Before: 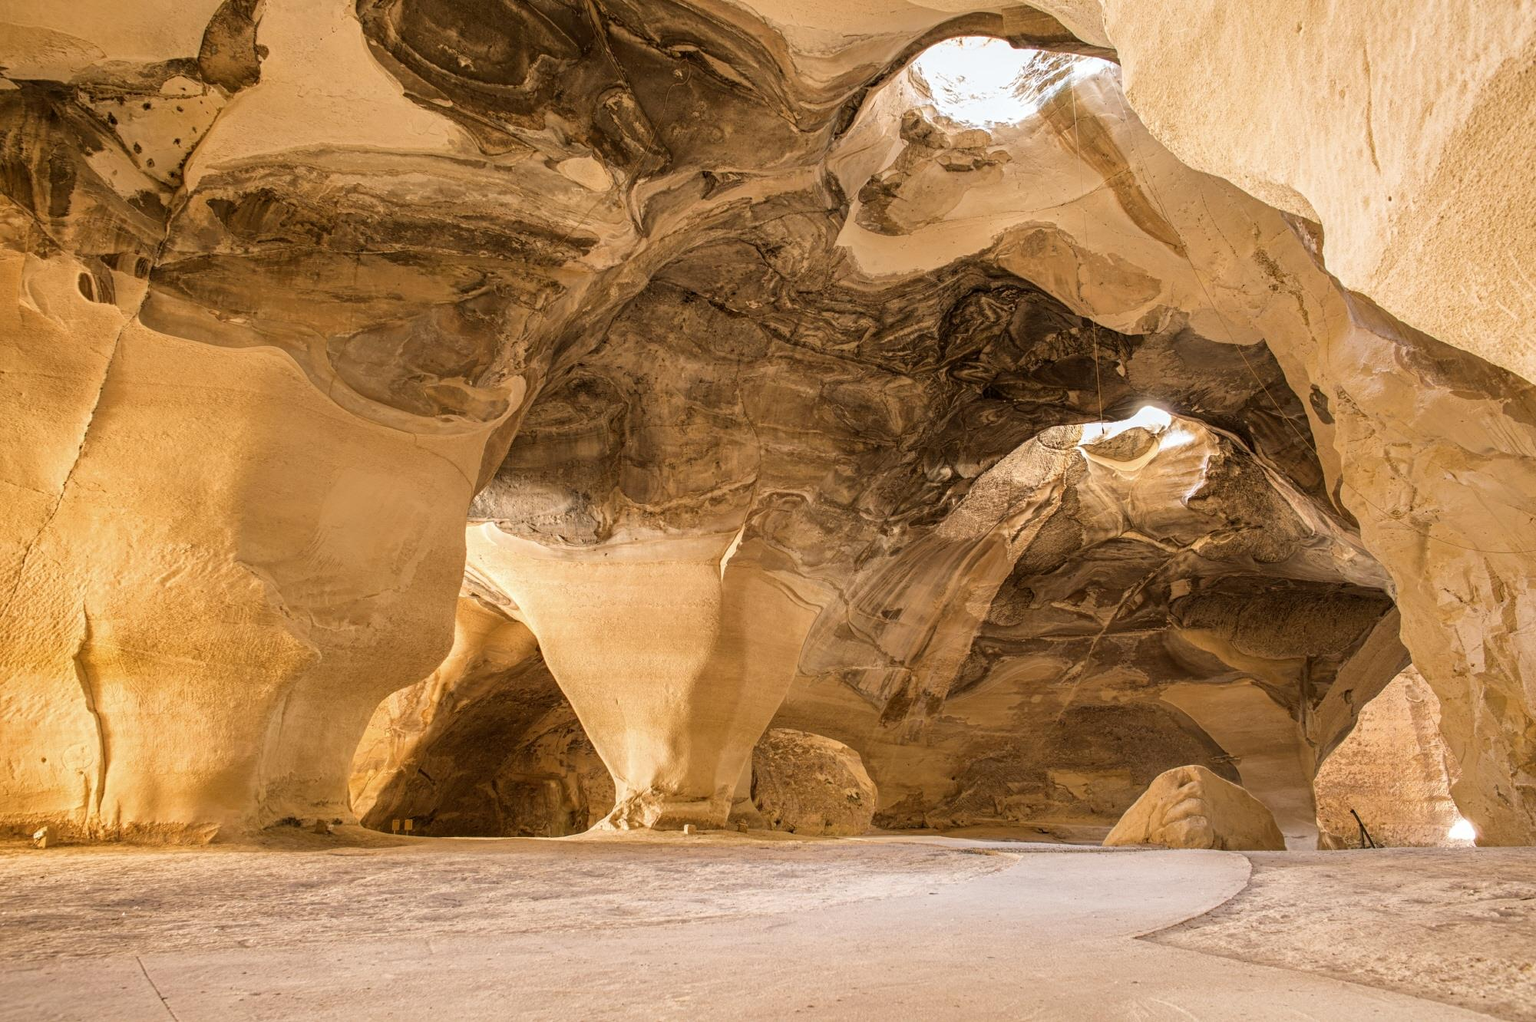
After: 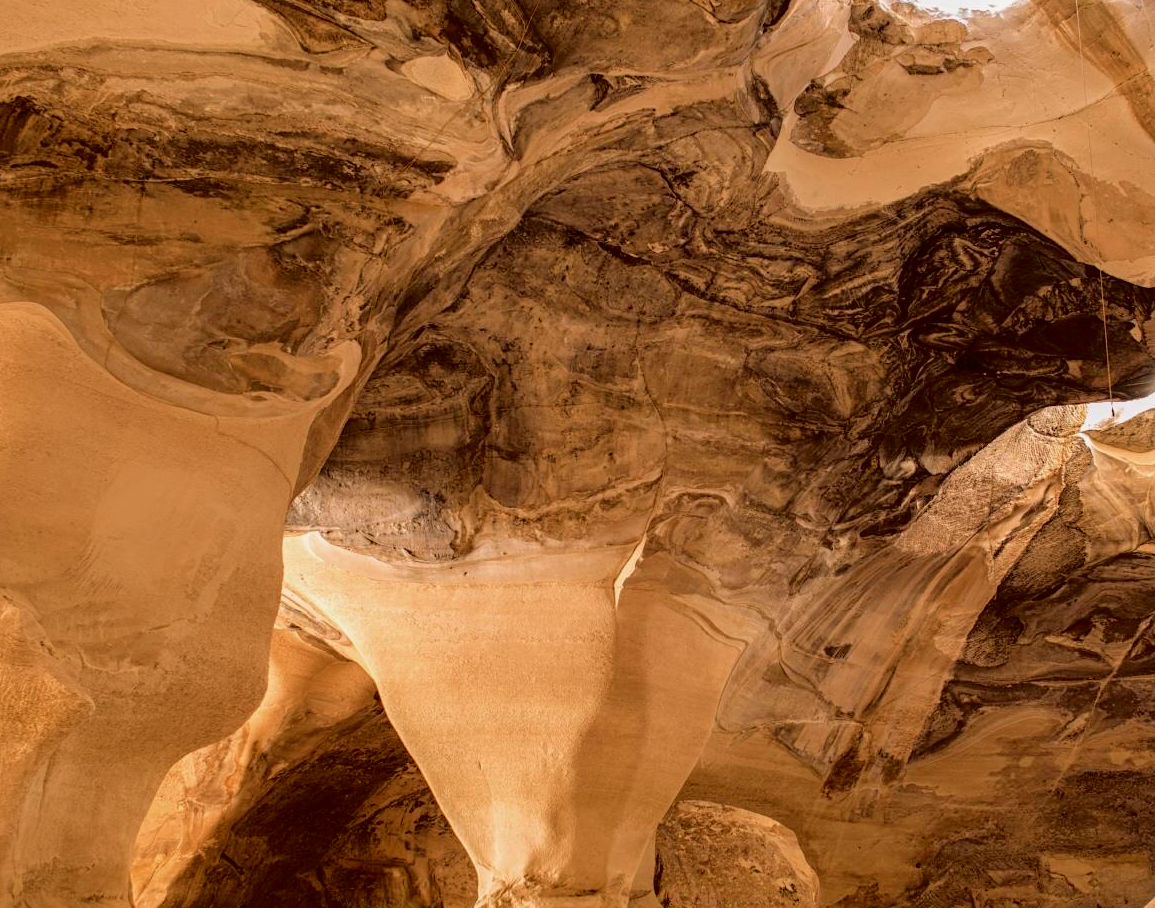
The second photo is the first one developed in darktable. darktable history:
tone curve: curves: ch0 [(0, 0.013) (0.181, 0.074) (0.337, 0.304) (0.498, 0.485) (0.78, 0.742) (0.993, 0.954)]; ch1 [(0, 0) (0.294, 0.184) (0.359, 0.34) (0.362, 0.35) (0.43, 0.41) (0.469, 0.463) (0.495, 0.502) (0.54, 0.563) (0.612, 0.641) (1, 1)]; ch2 [(0, 0) (0.44, 0.437) (0.495, 0.502) (0.524, 0.534) (0.557, 0.56) (0.634, 0.654) (0.728, 0.722) (1, 1)], color space Lab, independent channels, preserve colors none
crop: left 16.202%, top 11.208%, right 26.045%, bottom 20.557%
